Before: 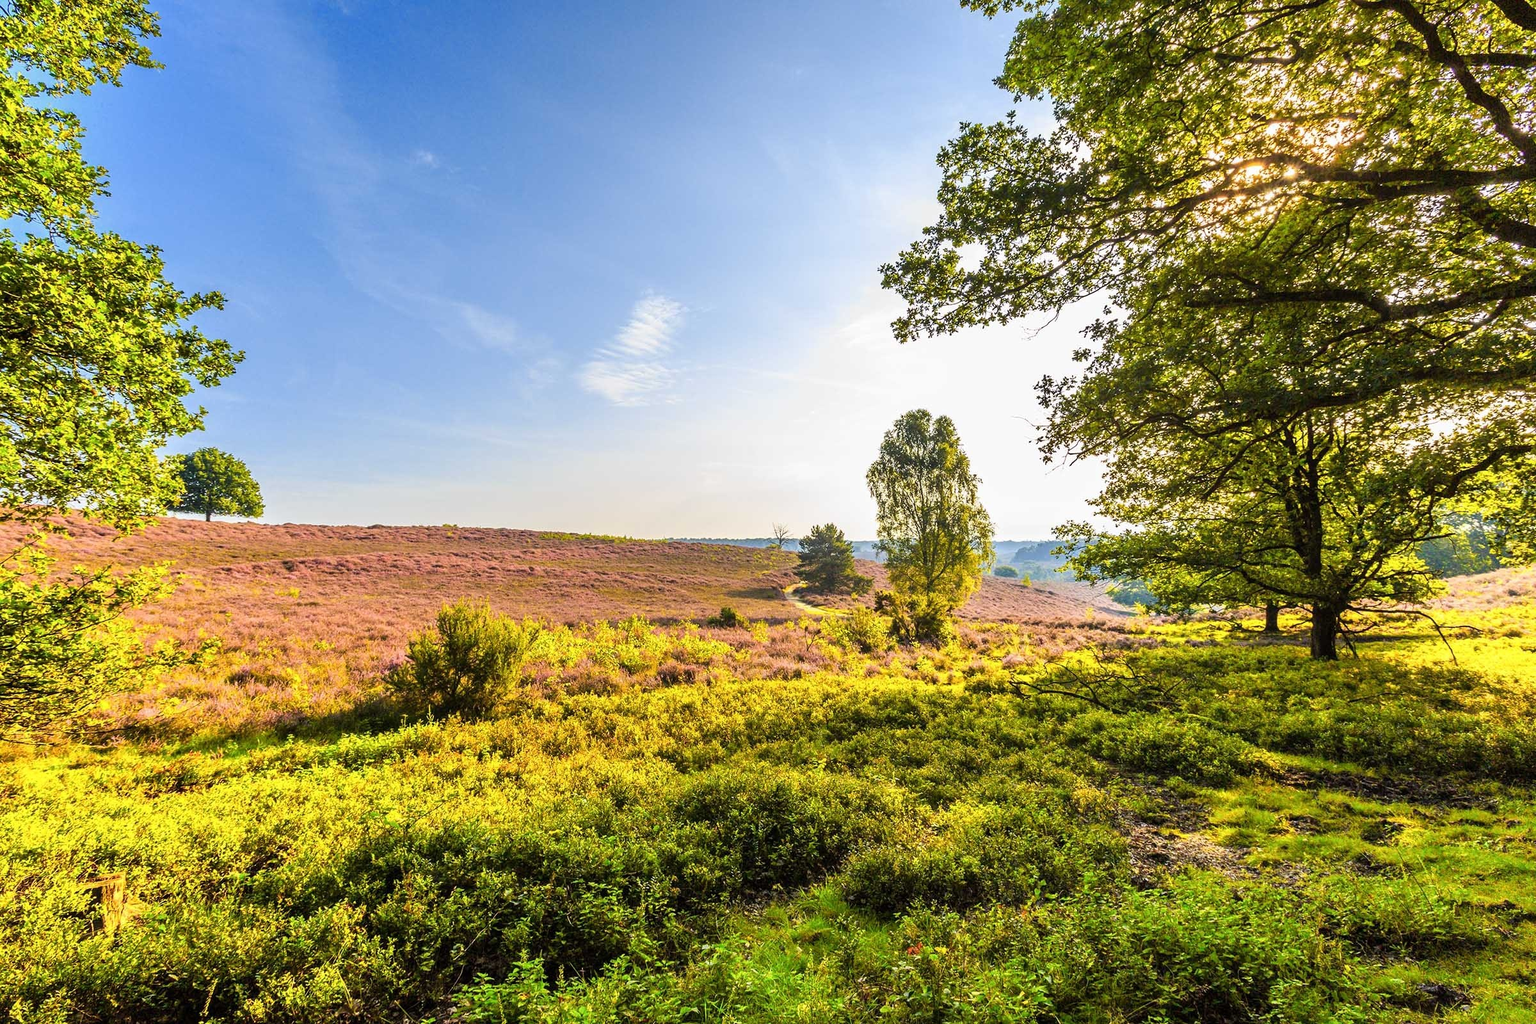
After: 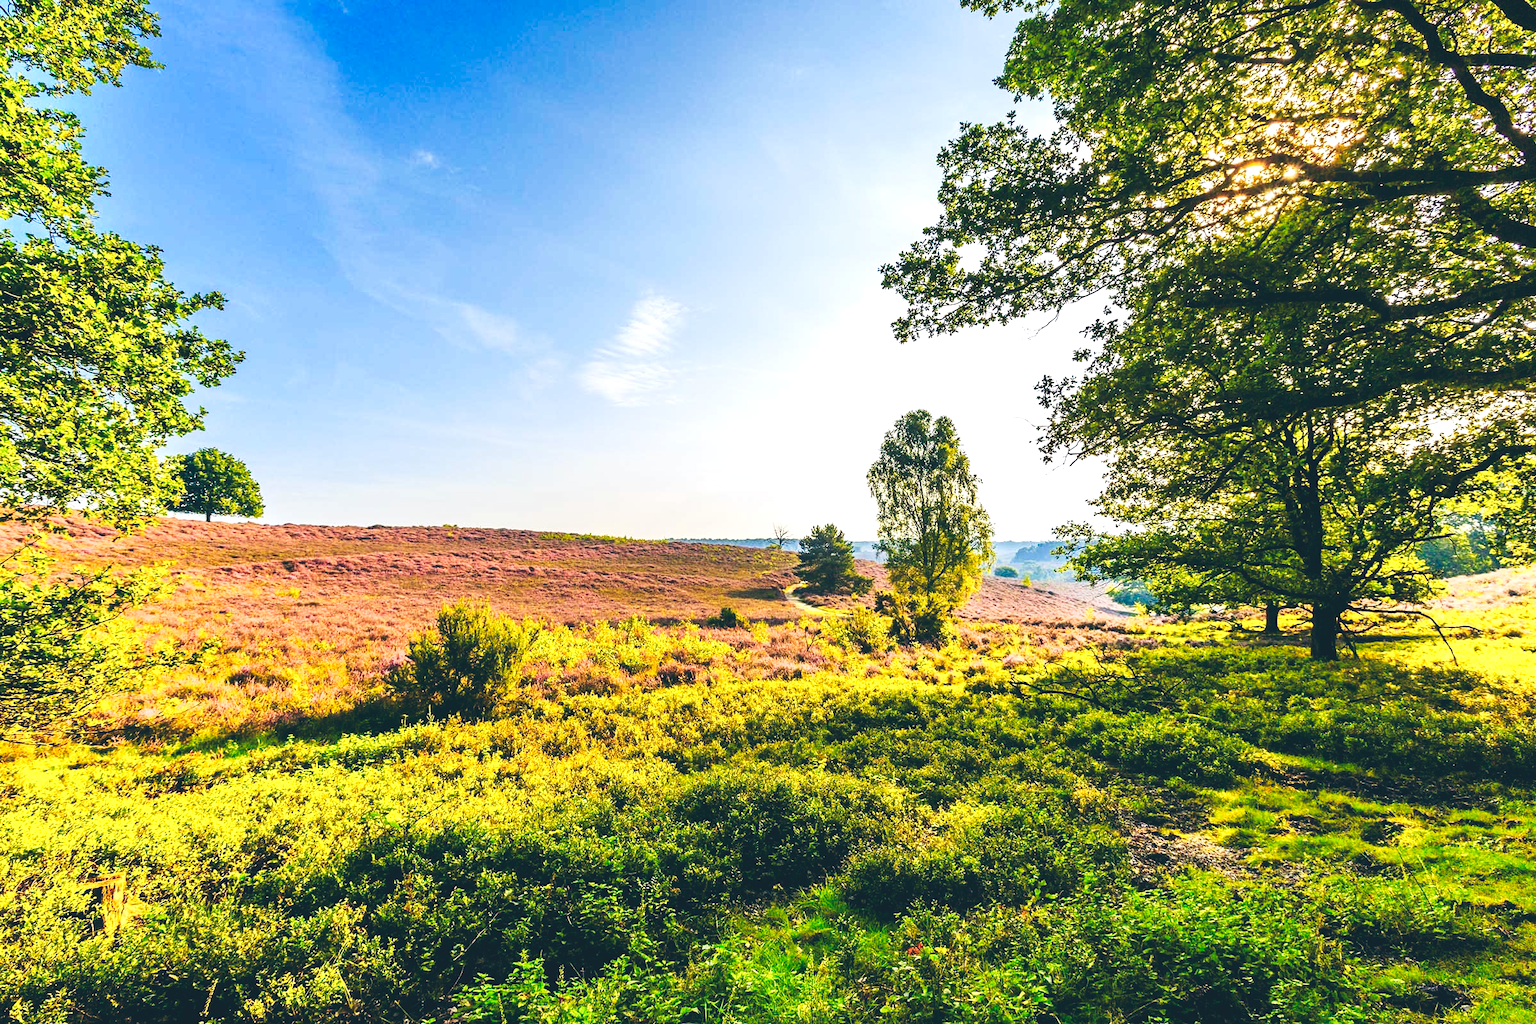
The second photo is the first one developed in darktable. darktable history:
color balance: lift [1.016, 0.983, 1, 1.017], gamma [0.958, 1, 1, 1], gain [0.981, 1.007, 0.993, 1.002], input saturation 118.26%, contrast 13.43%, contrast fulcrum 21.62%, output saturation 82.76%
tone curve: curves: ch0 [(0, 0) (0.003, 0.103) (0.011, 0.103) (0.025, 0.105) (0.044, 0.108) (0.069, 0.108) (0.1, 0.111) (0.136, 0.121) (0.177, 0.145) (0.224, 0.174) (0.277, 0.223) (0.335, 0.289) (0.399, 0.374) (0.468, 0.47) (0.543, 0.579) (0.623, 0.687) (0.709, 0.787) (0.801, 0.879) (0.898, 0.942) (1, 1)], preserve colors none
rgb curve: curves: ch0 [(0, 0) (0.093, 0.159) (0.241, 0.265) (0.414, 0.42) (1, 1)], compensate middle gray true, preserve colors basic power
